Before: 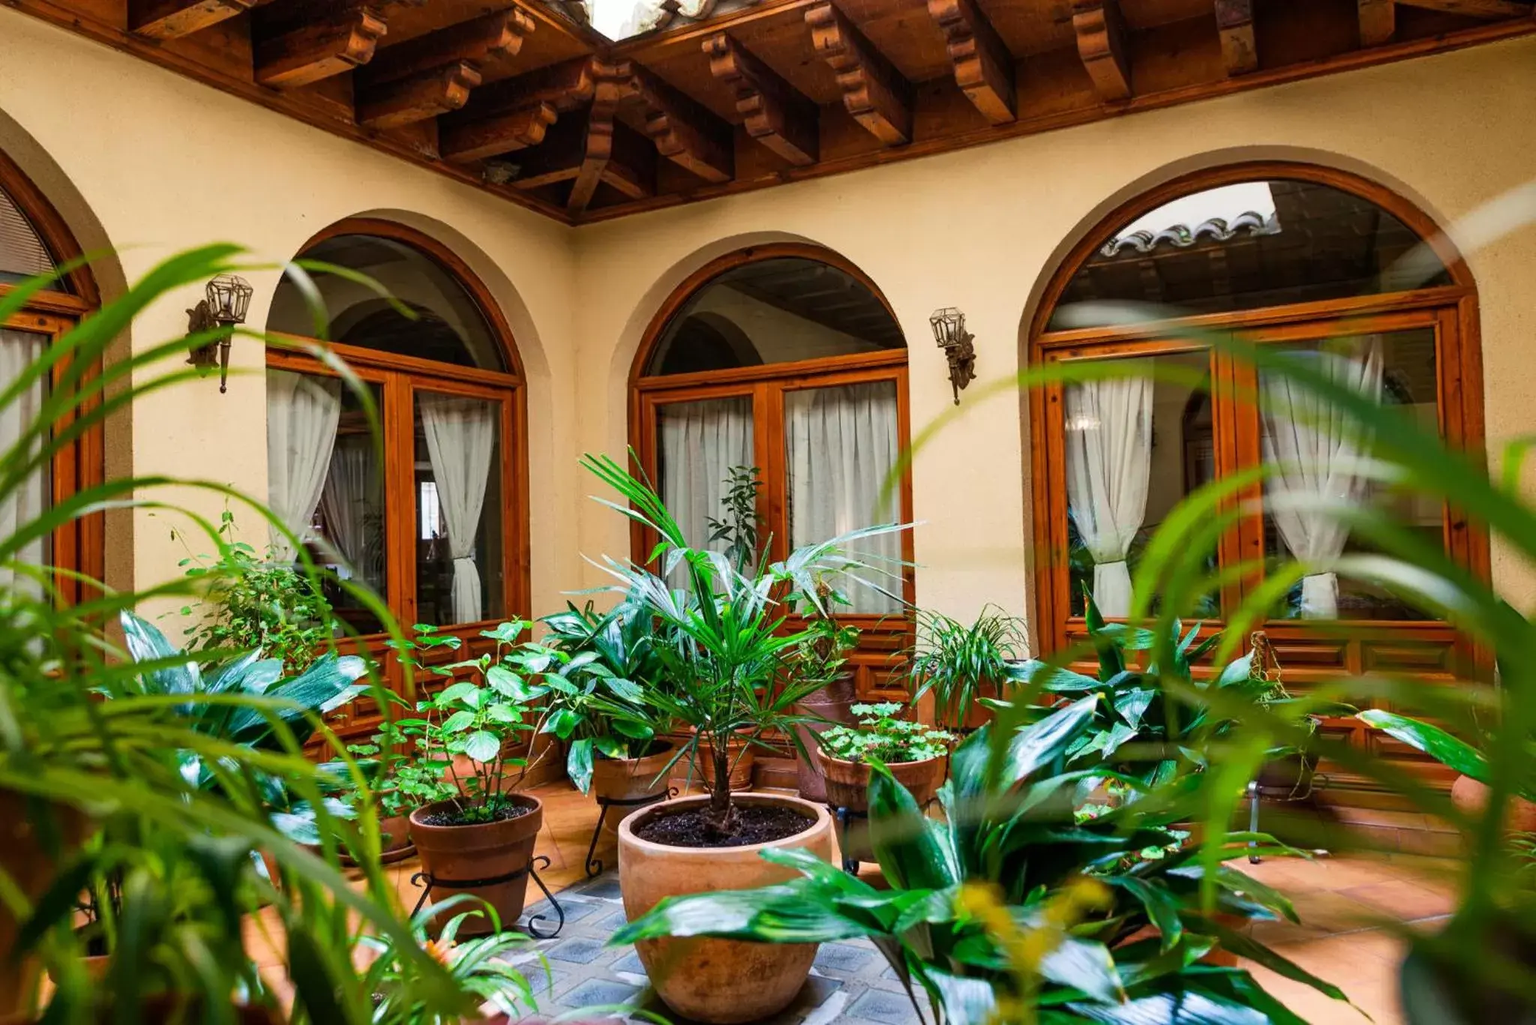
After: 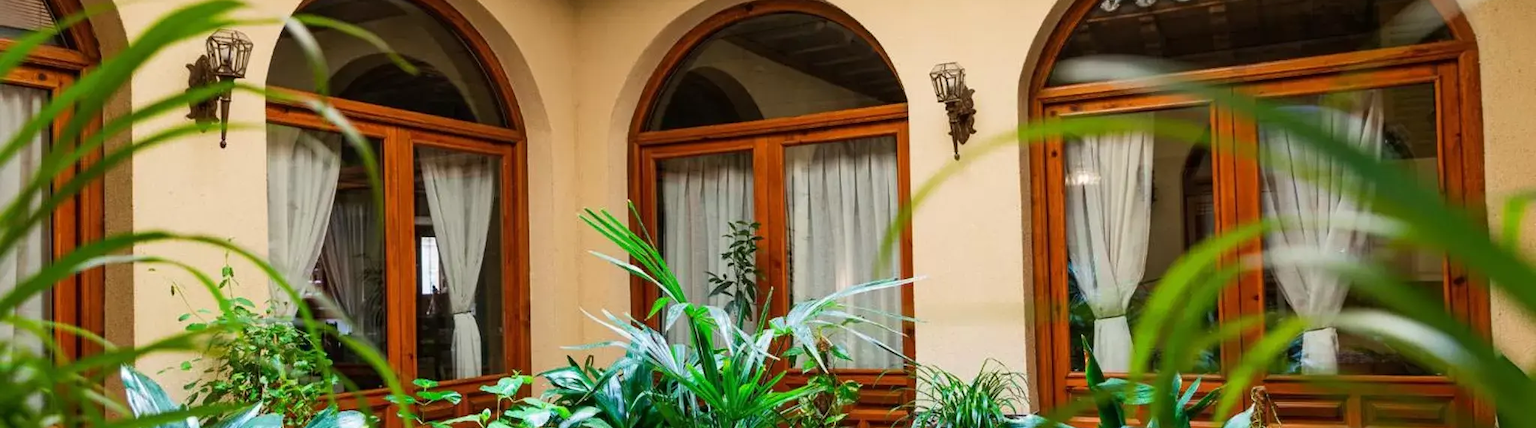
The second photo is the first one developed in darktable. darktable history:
crop and rotate: top 23.988%, bottom 34.176%
